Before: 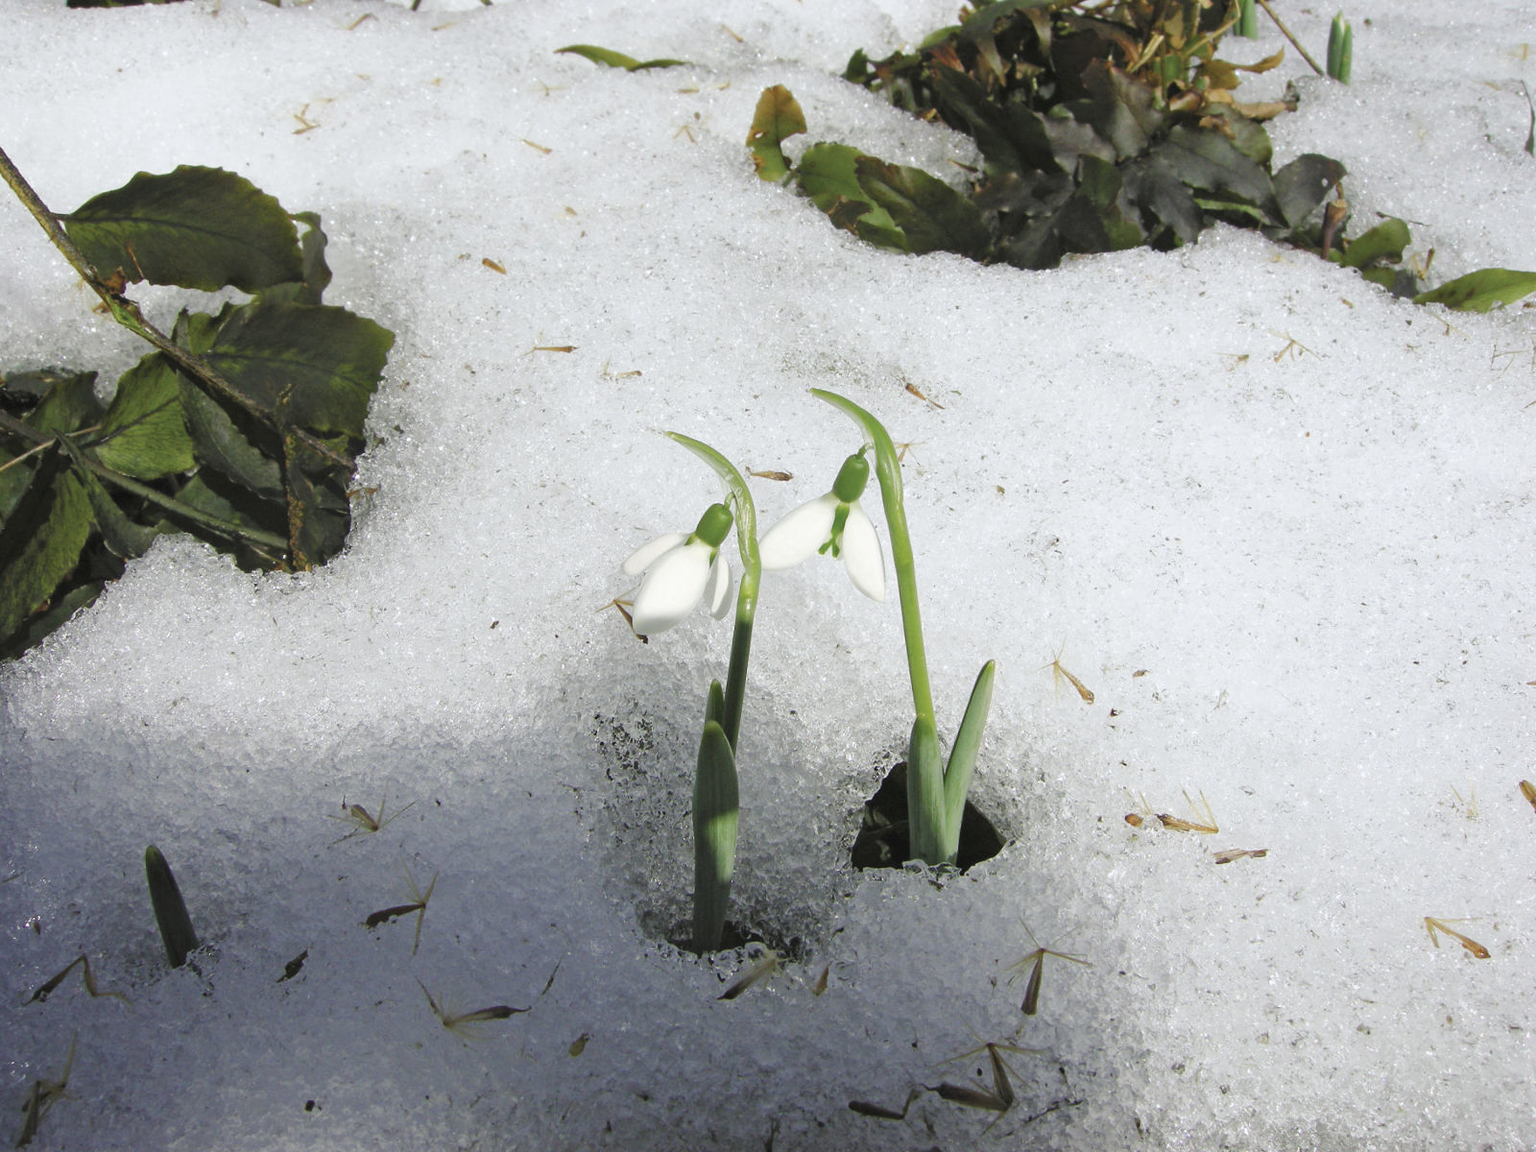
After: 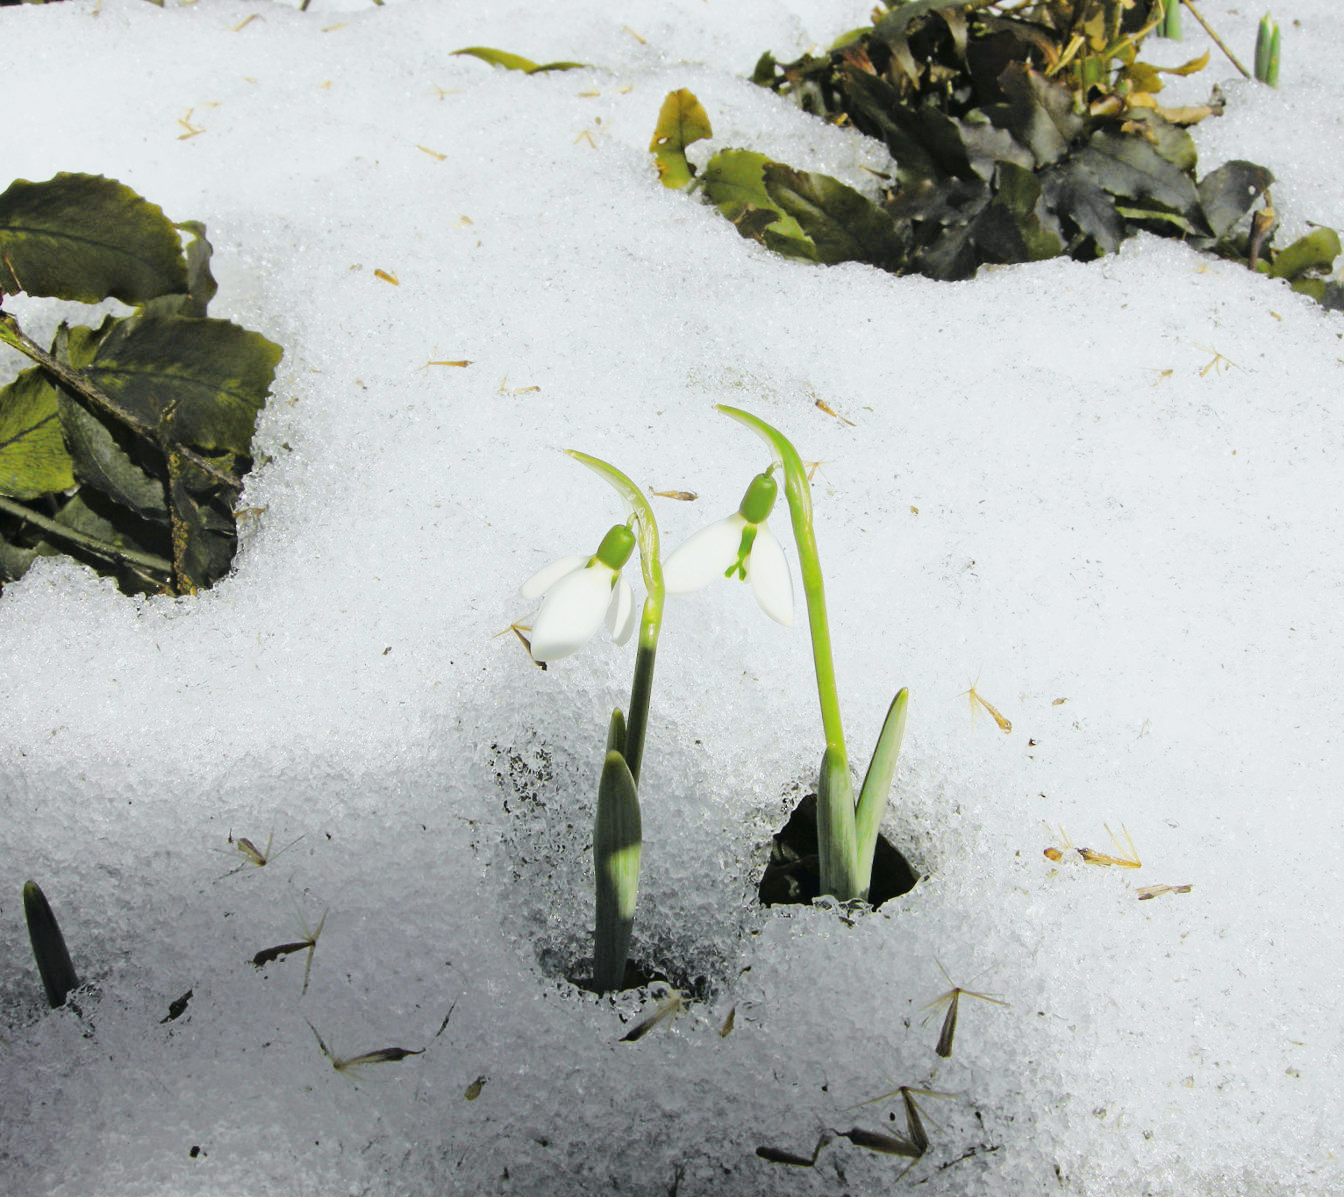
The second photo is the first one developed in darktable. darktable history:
crop: left 8.026%, right 7.374%
tone curve: curves: ch0 [(0, 0) (0.11, 0.061) (0.256, 0.259) (0.398, 0.494) (0.498, 0.611) (0.65, 0.757) (0.835, 0.883) (1, 0.961)]; ch1 [(0, 0) (0.346, 0.307) (0.408, 0.369) (0.453, 0.457) (0.482, 0.479) (0.502, 0.498) (0.521, 0.51) (0.553, 0.554) (0.618, 0.65) (0.693, 0.727) (1, 1)]; ch2 [(0, 0) (0.366, 0.337) (0.434, 0.46) (0.485, 0.494) (0.5, 0.494) (0.511, 0.508) (0.537, 0.55) (0.579, 0.599) (0.621, 0.693) (1, 1)], color space Lab, independent channels, preserve colors none
